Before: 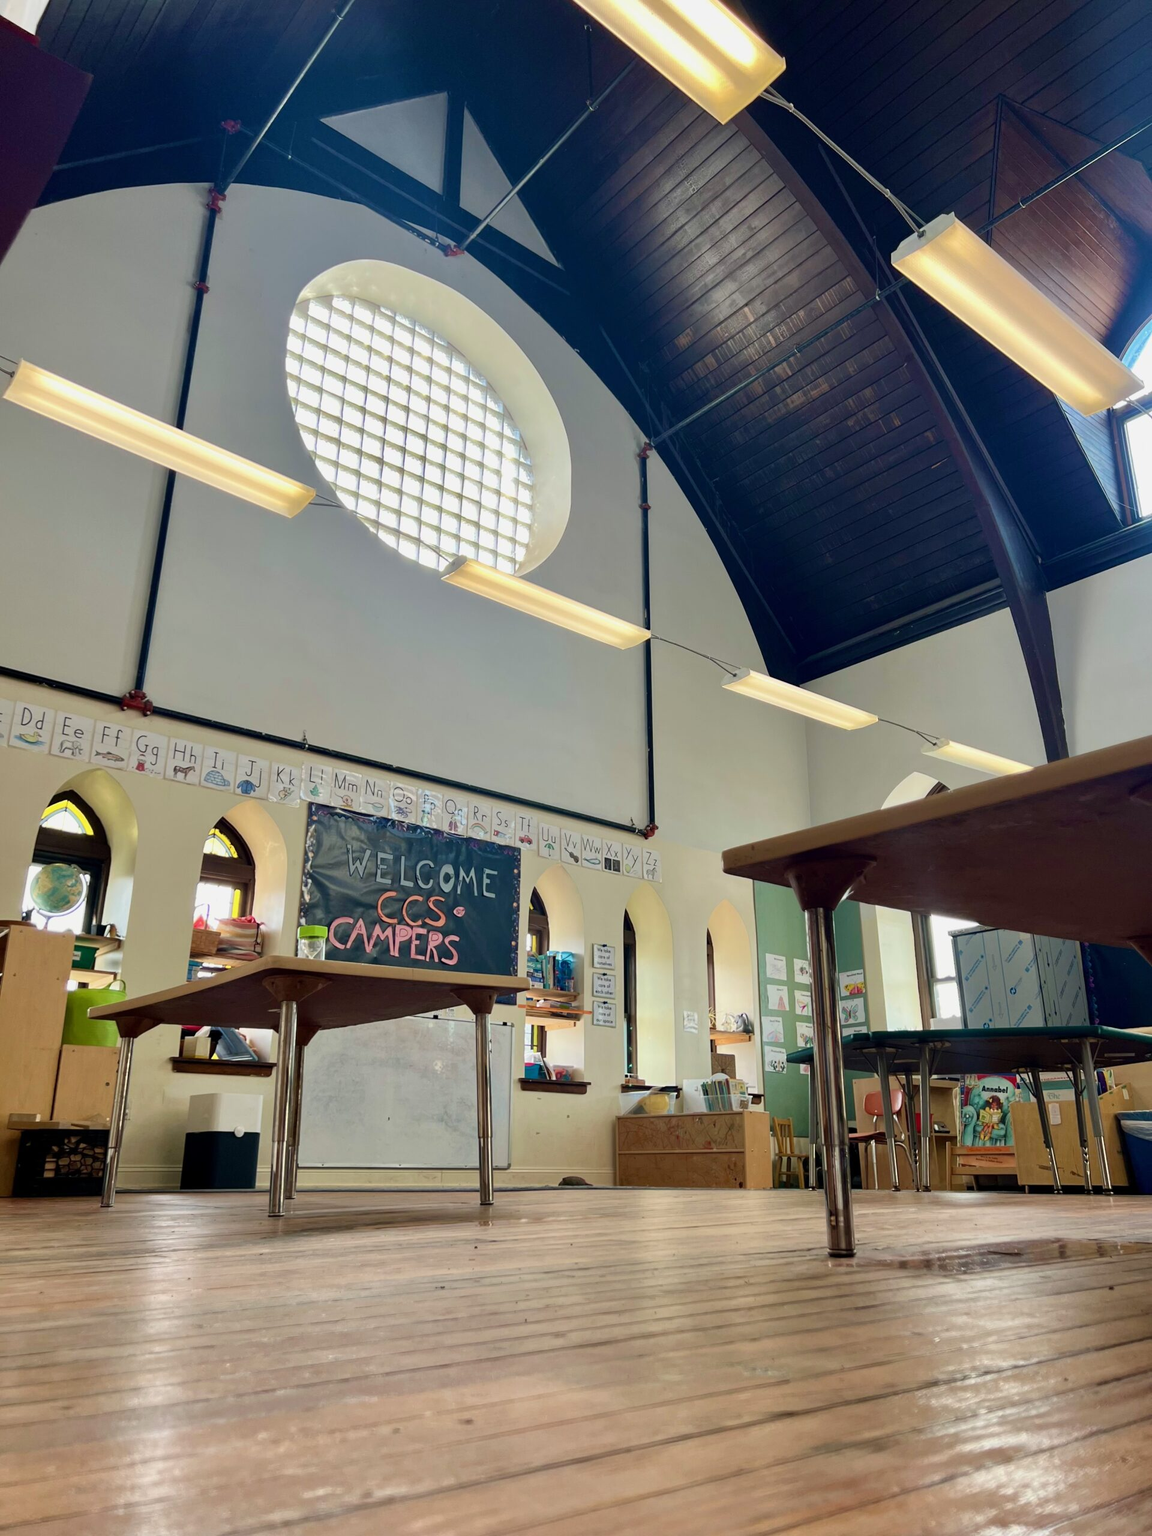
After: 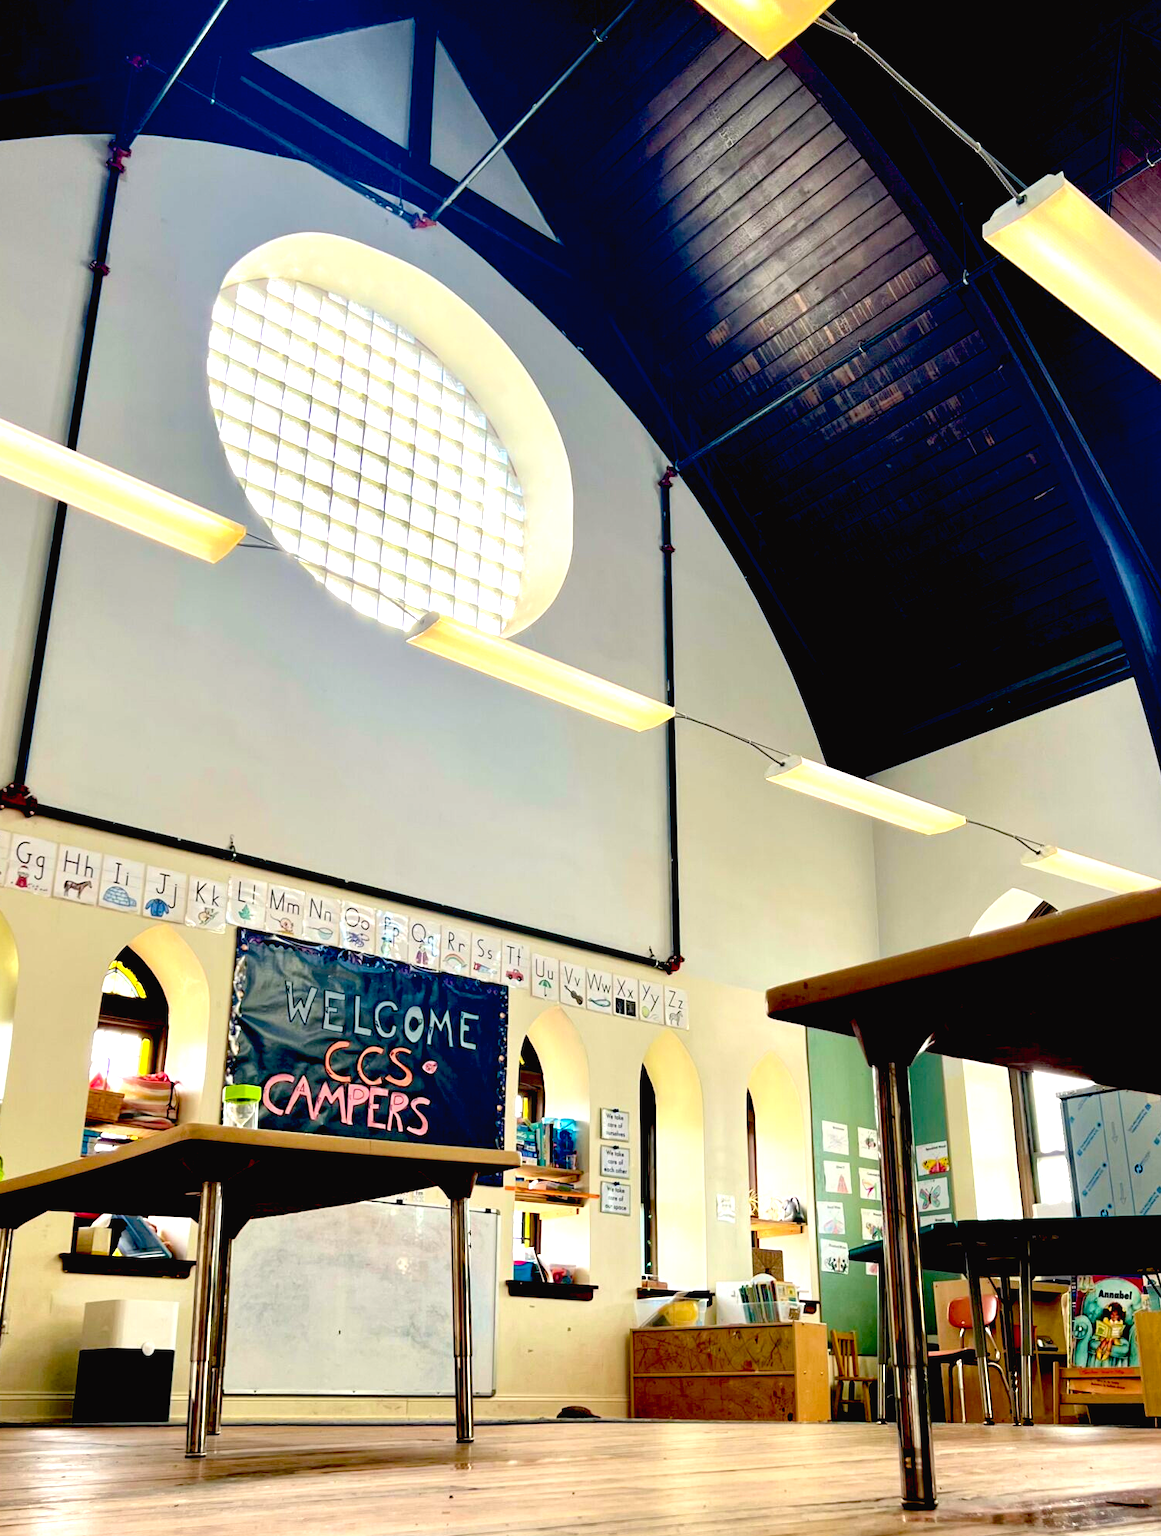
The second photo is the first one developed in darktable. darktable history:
crop and rotate: left 10.77%, top 5.1%, right 10.41%, bottom 16.76%
color balance rgb: shadows lift › chroma 2%, shadows lift › hue 50°, power › hue 60°, highlights gain › chroma 1%, highlights gain › hue 60°, global offset › luminance 0.25%, global vibrance 30%
exposure: black level correction 0.035, exposure 0.9 EV, compensate highlight preservation false
